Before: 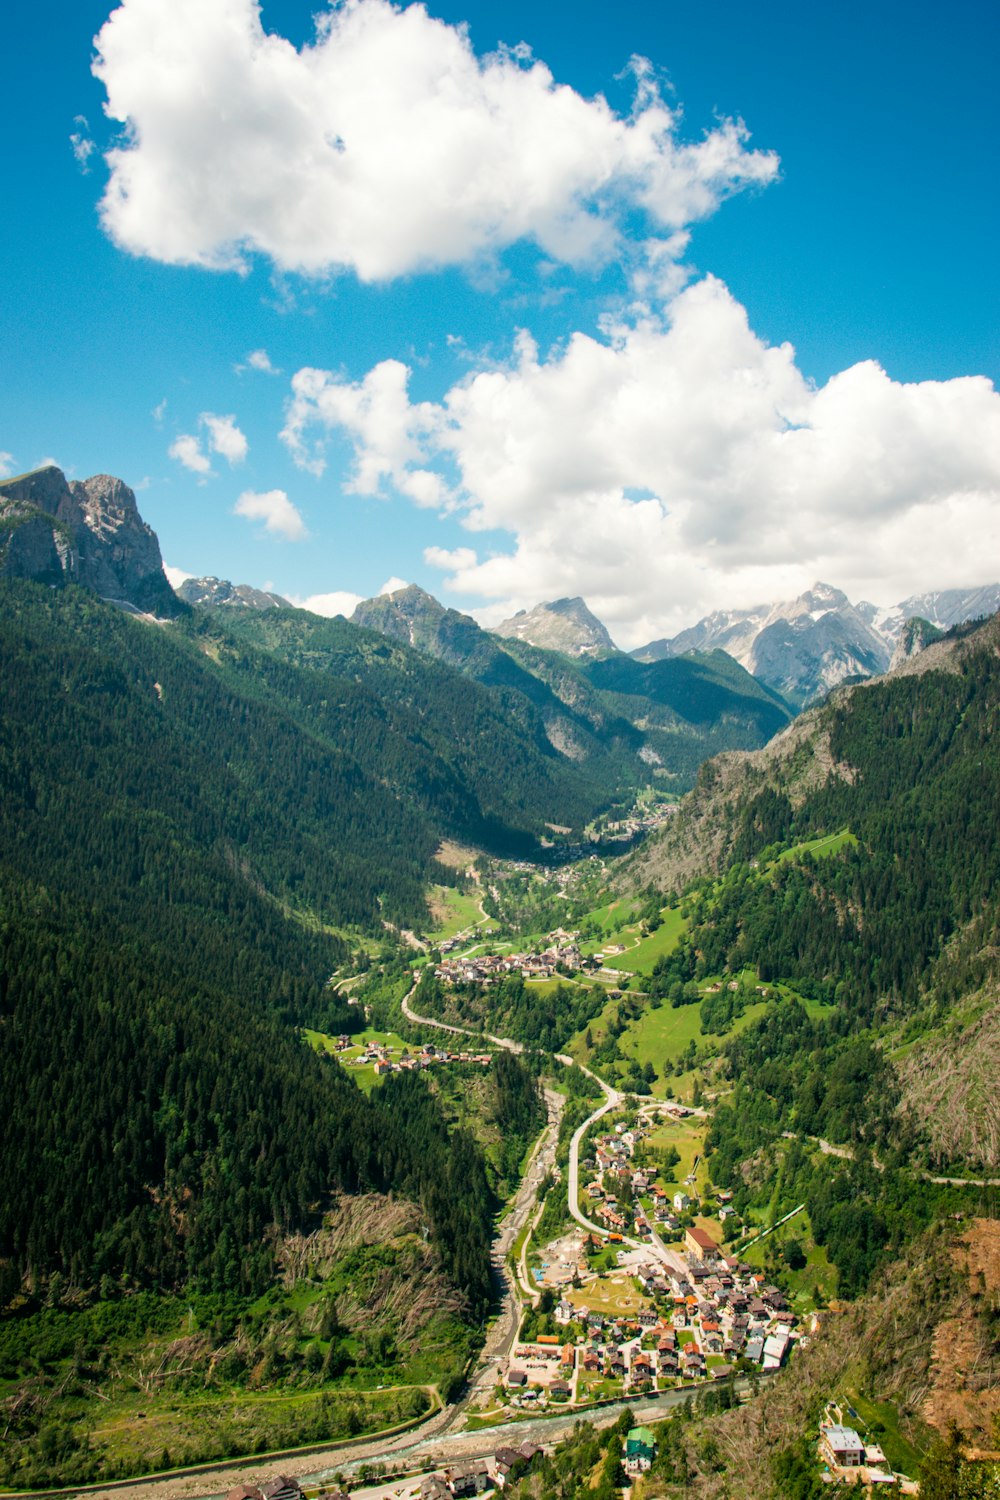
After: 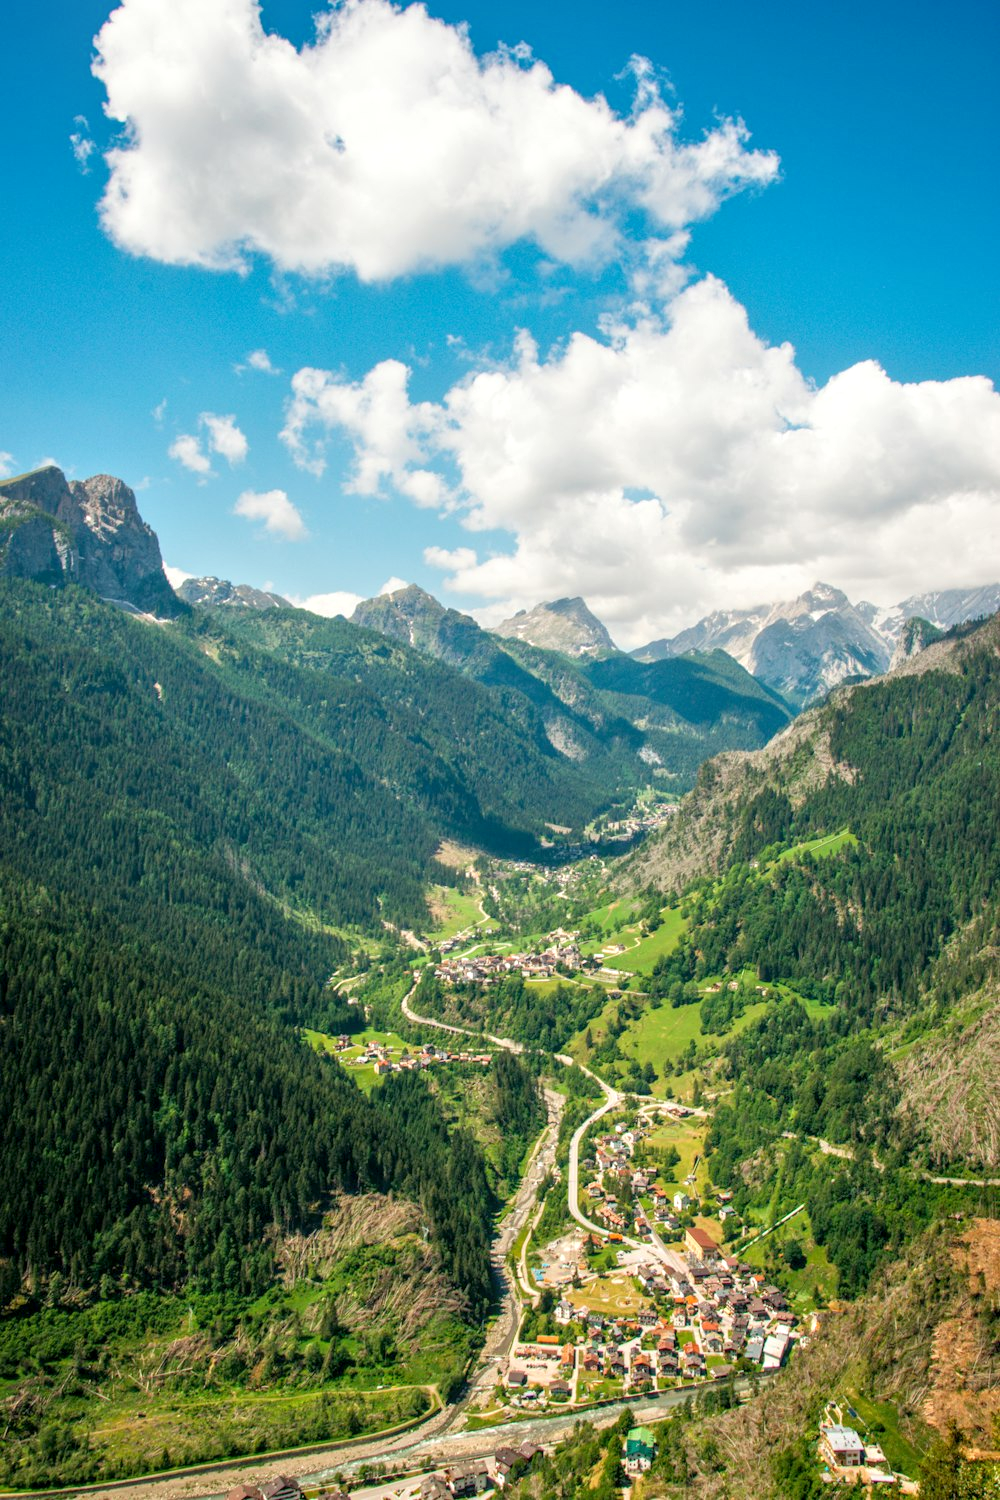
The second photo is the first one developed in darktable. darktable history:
local contrast: detail 117%
tone equalizer: -8 EV 1 EV, -7 EV 1 EV, -6 EV 1 EV, -5 EV 1 EV, -4 EV 1 EV, -3 EV 0.75 EV, -2 EV 0.5 EV, -1 EV 0.25 EV
